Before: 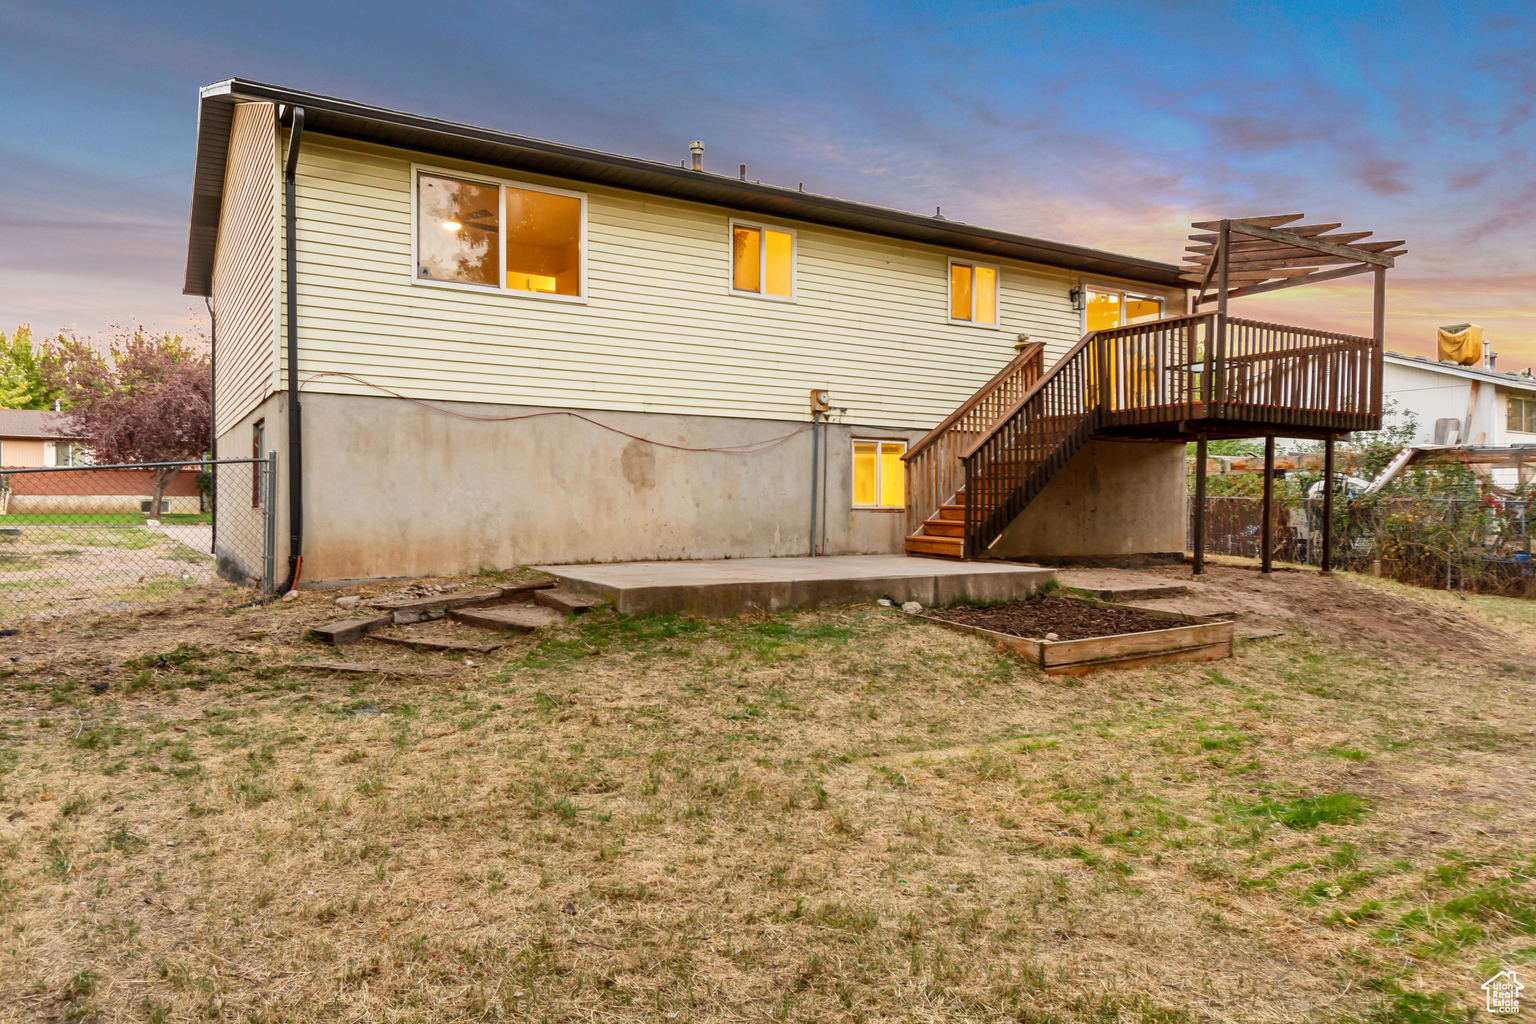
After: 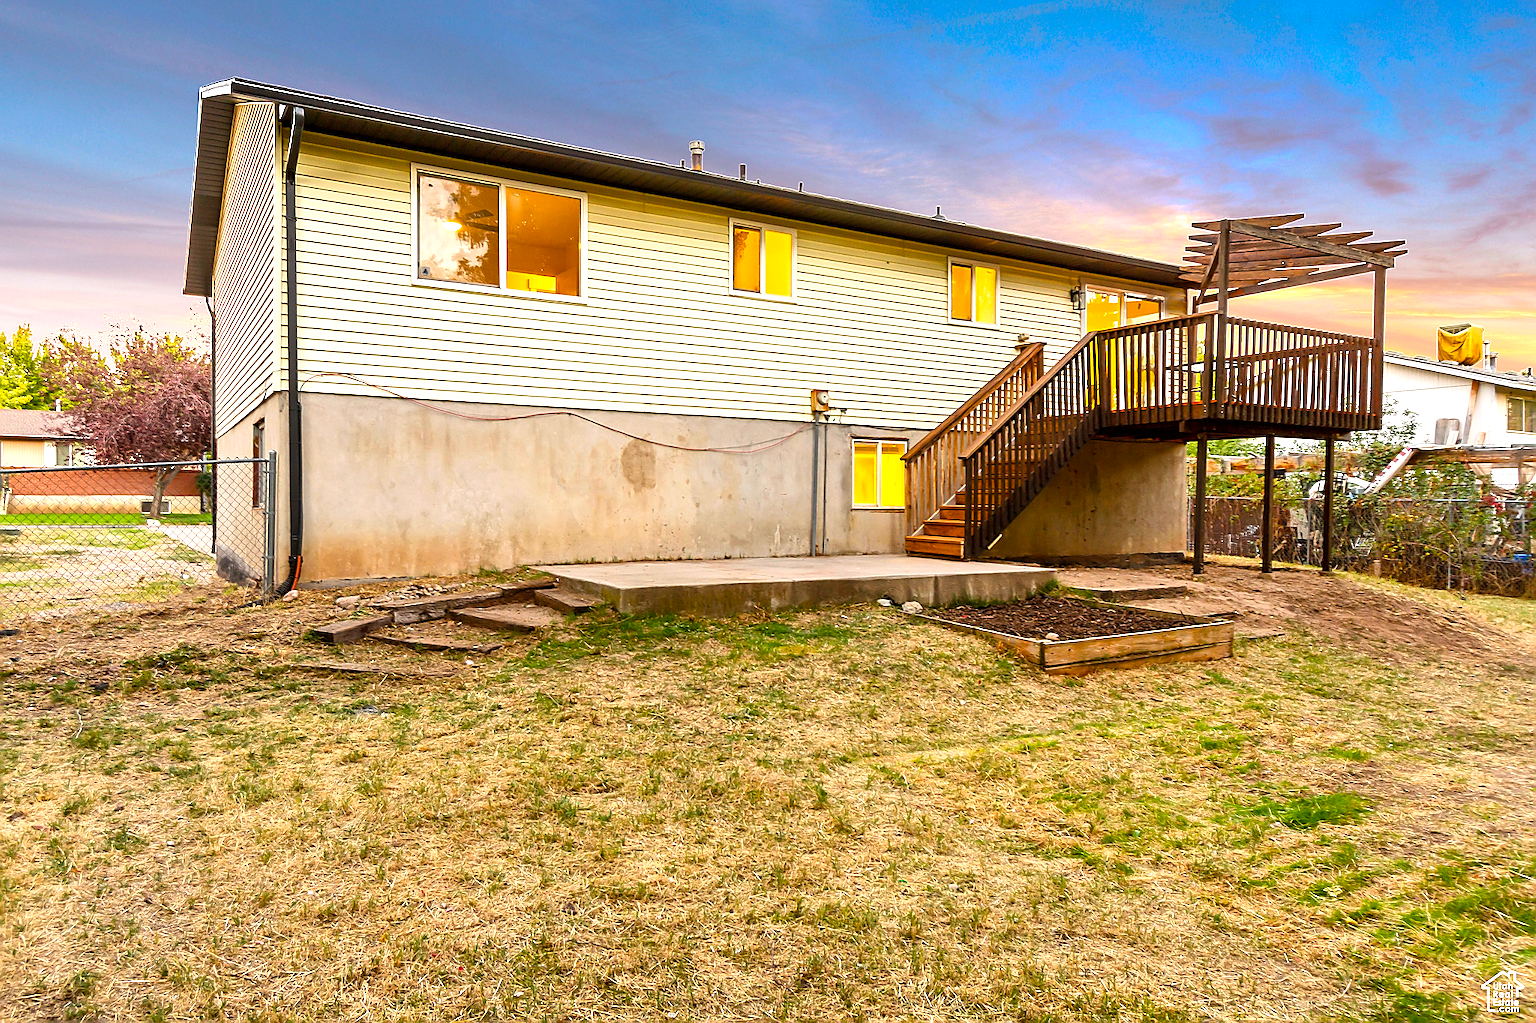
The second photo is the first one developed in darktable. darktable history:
color balance rgb: highlights gain › chroma 0.259%, highlights gain › hue 330.06°, perceptual saturation grading › global saturation 17.753%, perceptual brilliance grading › global brilliance 17.502%, global vibrance 20%
sharpen: radius 1.388, amount 1.246, threshold 0.602
